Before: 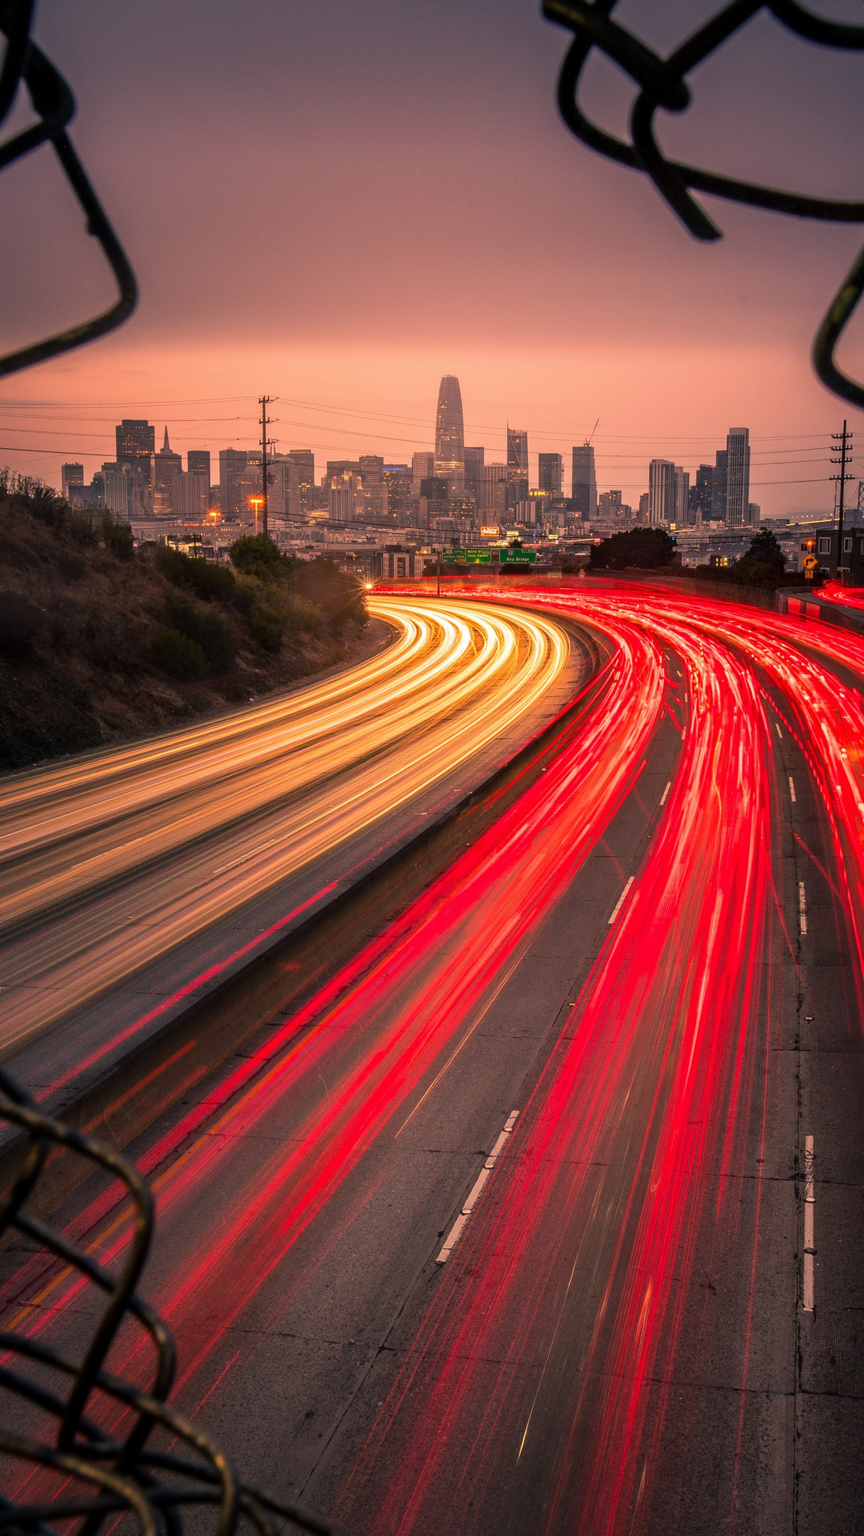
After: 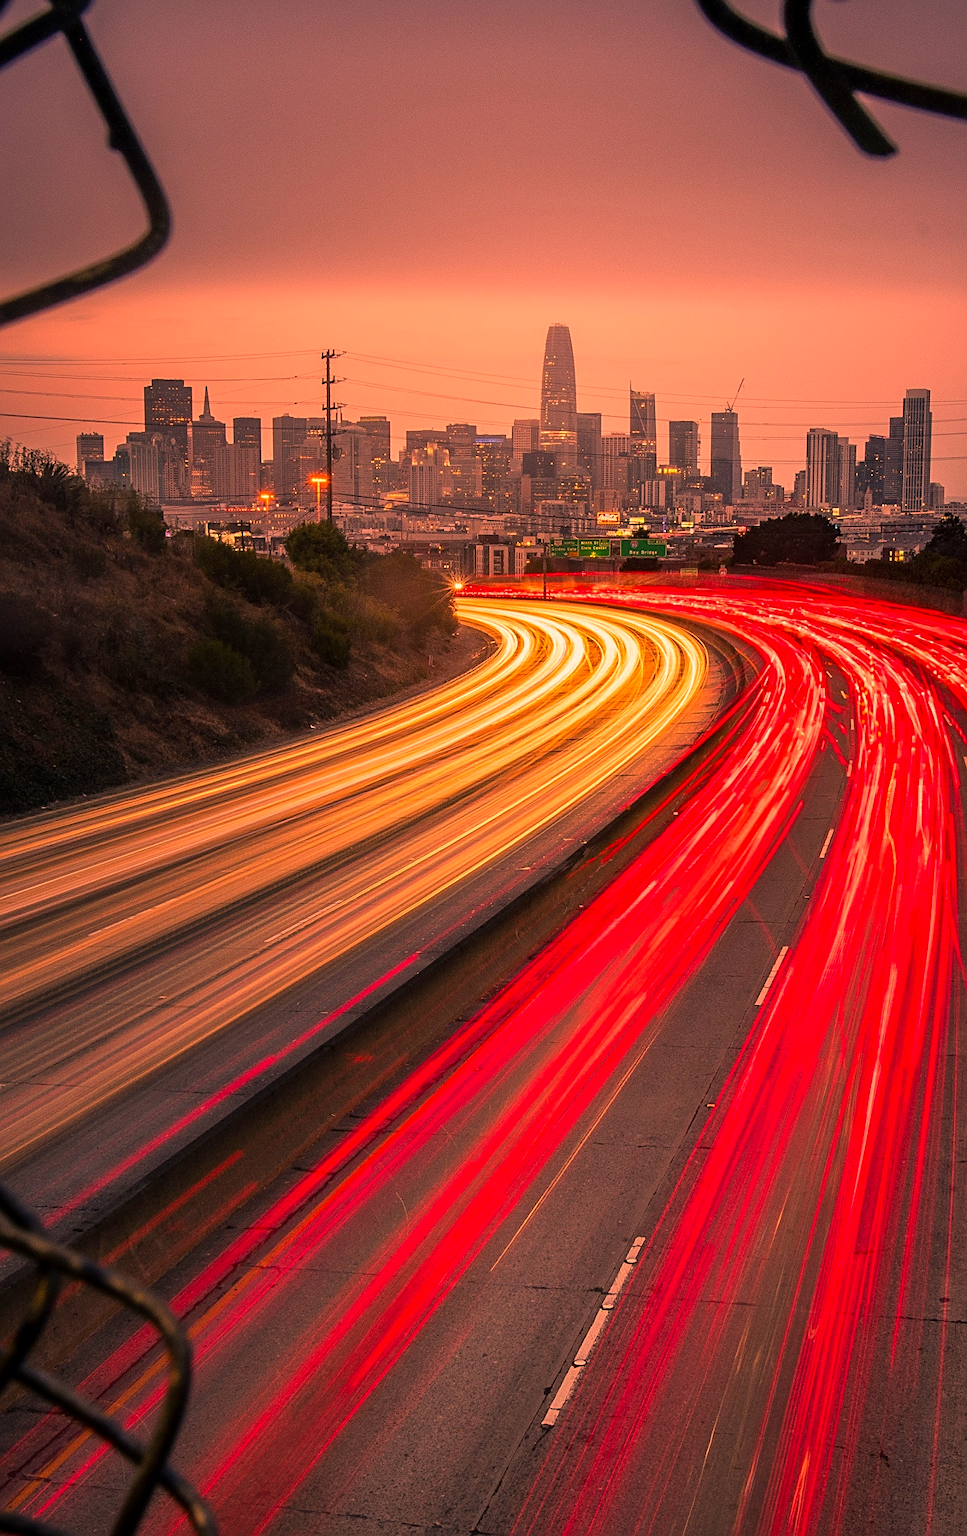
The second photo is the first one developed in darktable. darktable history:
color correction: highlights a* 20.54, highlights b* 19.47
crop: top 7.494%, right 9.822%, bottom 11.984%
sharpen: amount 0.498
